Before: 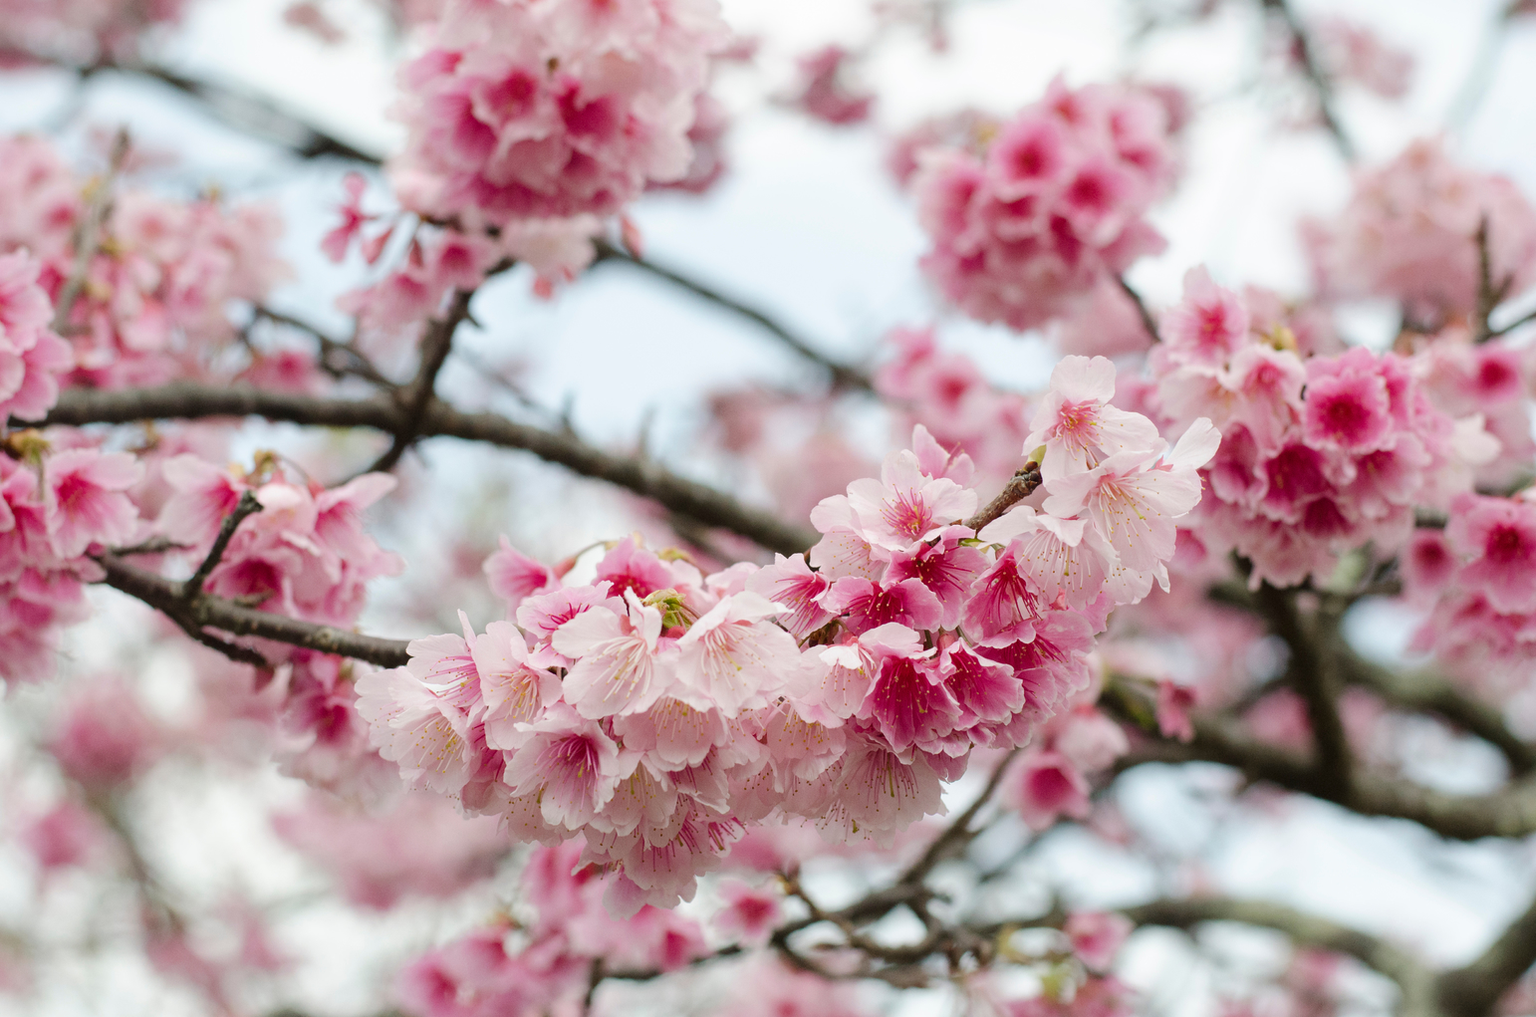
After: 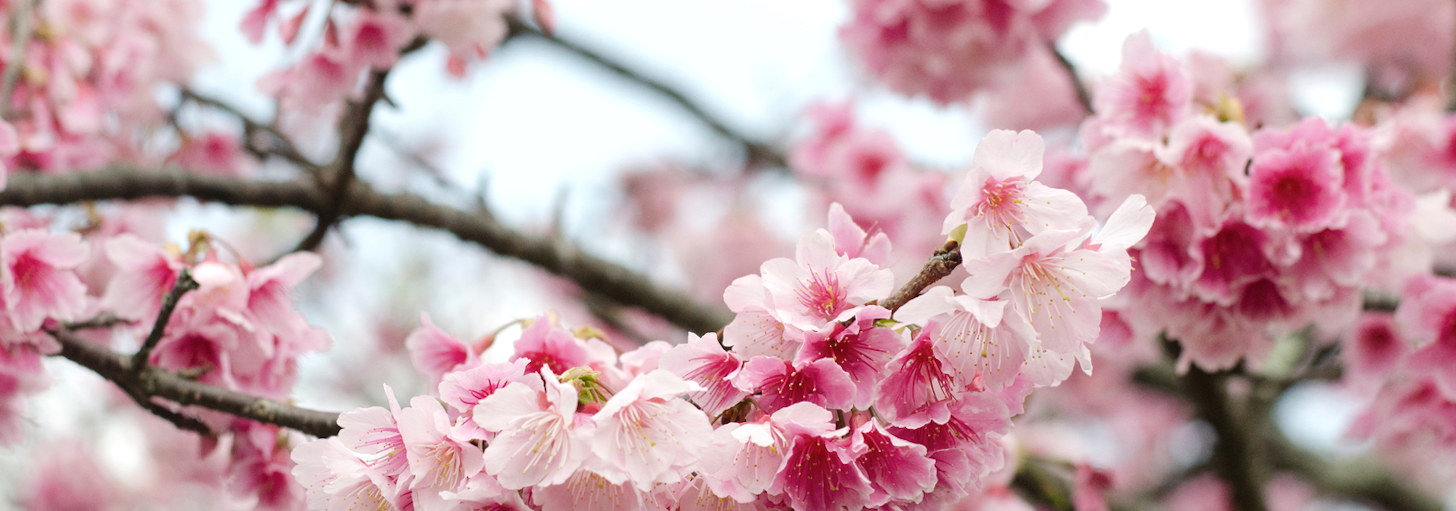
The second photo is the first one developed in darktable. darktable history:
exposure: exposure 0.236 EV, compensate highlight preservation false
crop and rotate: top 23.043%, bottom 23.437%
rotate and perspective: rotation 0.062°, lens shift (vertical) 0.115, lens shift (horizontal) -0.133, crop left 0.047, crop right 0.94, crop top 0.061, crop bottom 0.94
contrast brightness saturation: saturation -0.05
